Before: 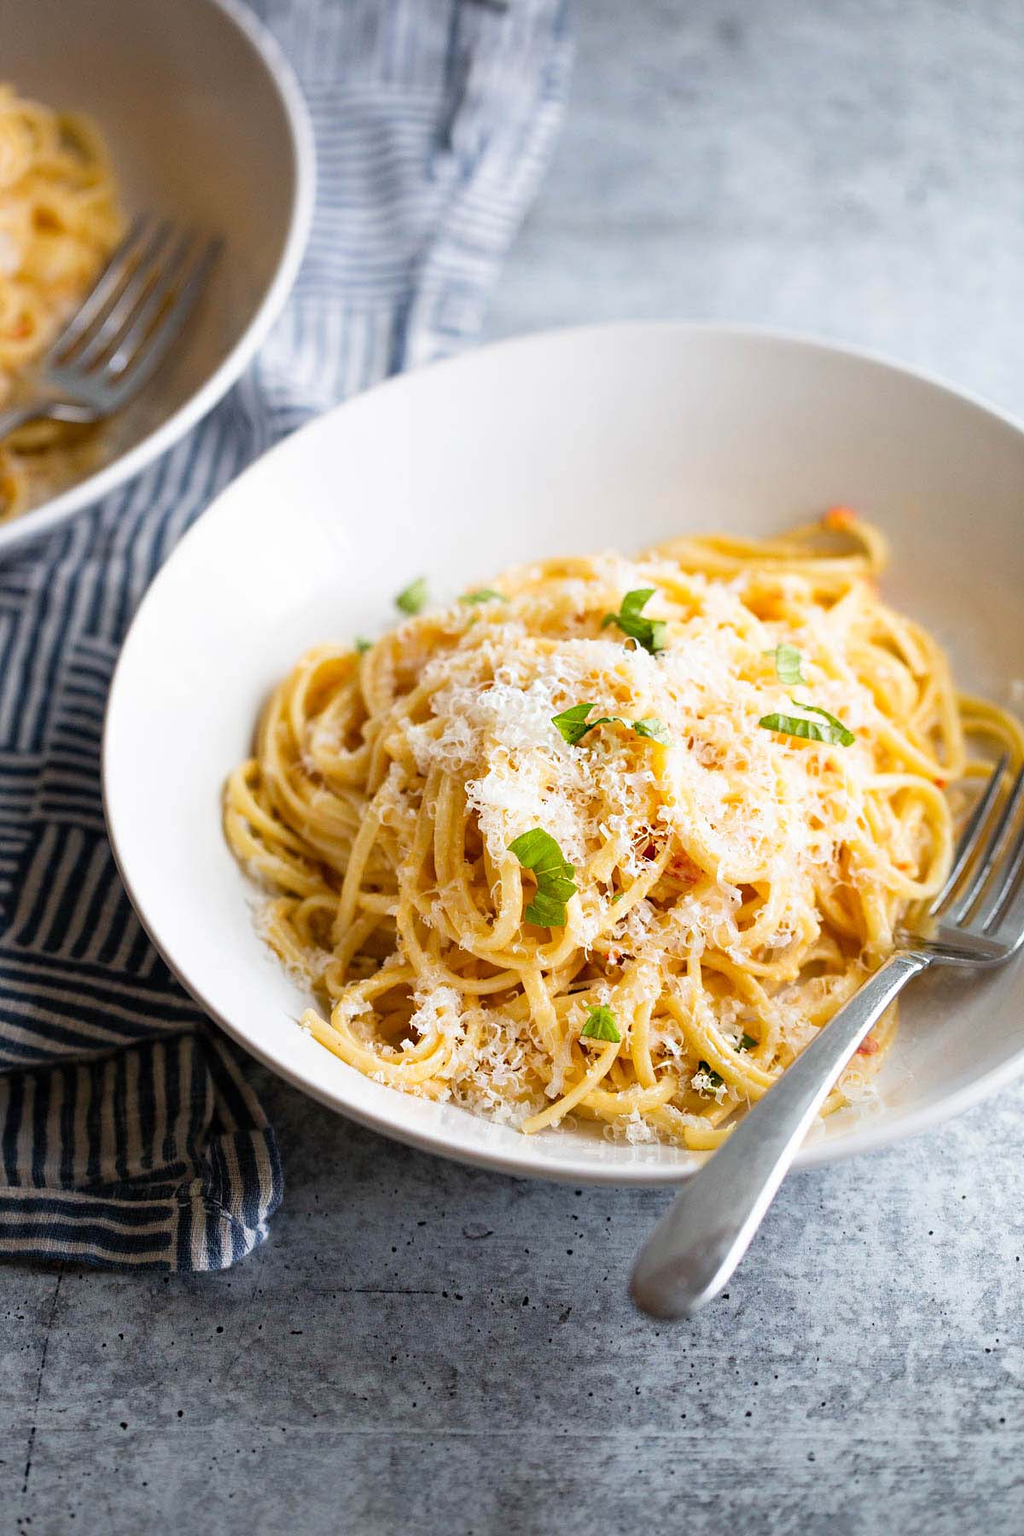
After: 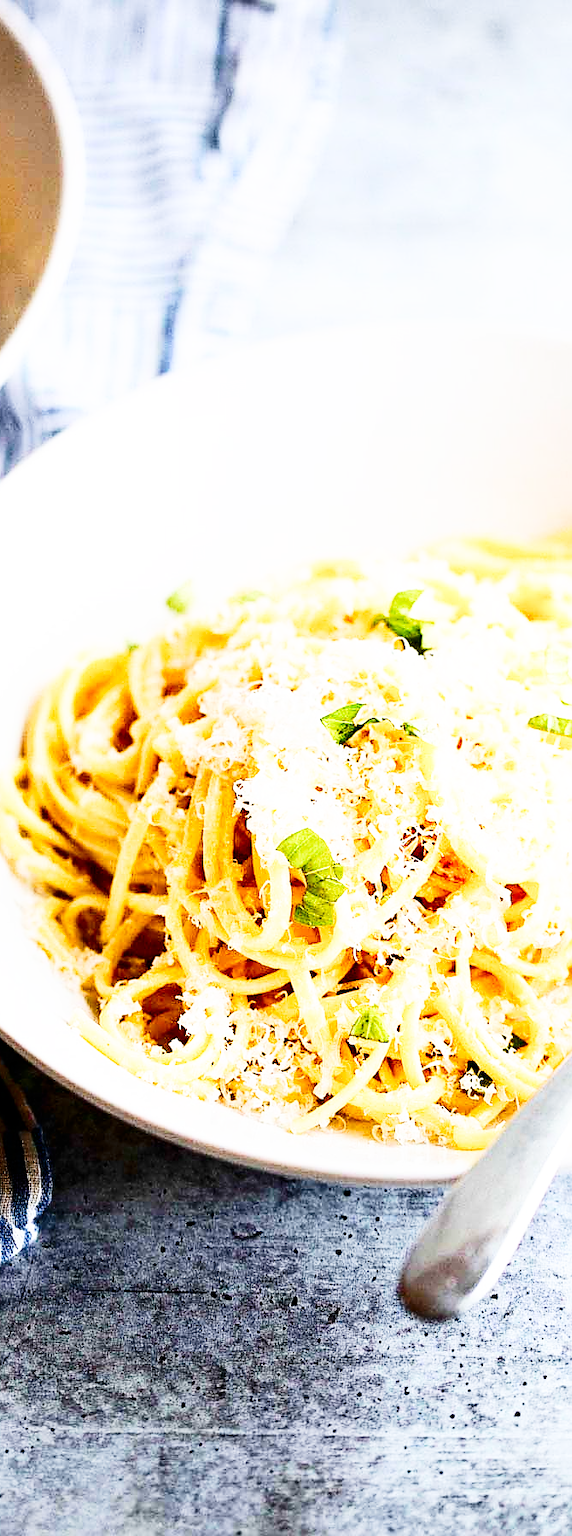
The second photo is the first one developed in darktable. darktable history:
color balance rgb: global offset › hue 170.3°, perceptual saturation grading › global saturation 20%, perceptual saturation grading › highlights -49.065%, perceptual saturation grading › shadows 25.789%
sharpen: amount 0.557
tone equalizer: smoothing diameter 2.07%, edges refinement/feathering 23.63, mask exposure compensation -1.57 EV, filter diffusion 5
crop and rotate: left 22.626%, right 21.45%
contrast brightness saturation: contrast 0.29
exposure: black level correction 0.001, exposure -0.197 EV, compensate exposure bias true, compensate highlight preservation false
base curve: curves: ch0 [(0, 0) (0.007, 0.004) (0.027, 0.03) (0.046, 0.07) (0.207, 0.54) (0.442, 0.872) (0.673, 0.972) (1, 1)], preserve colors none
